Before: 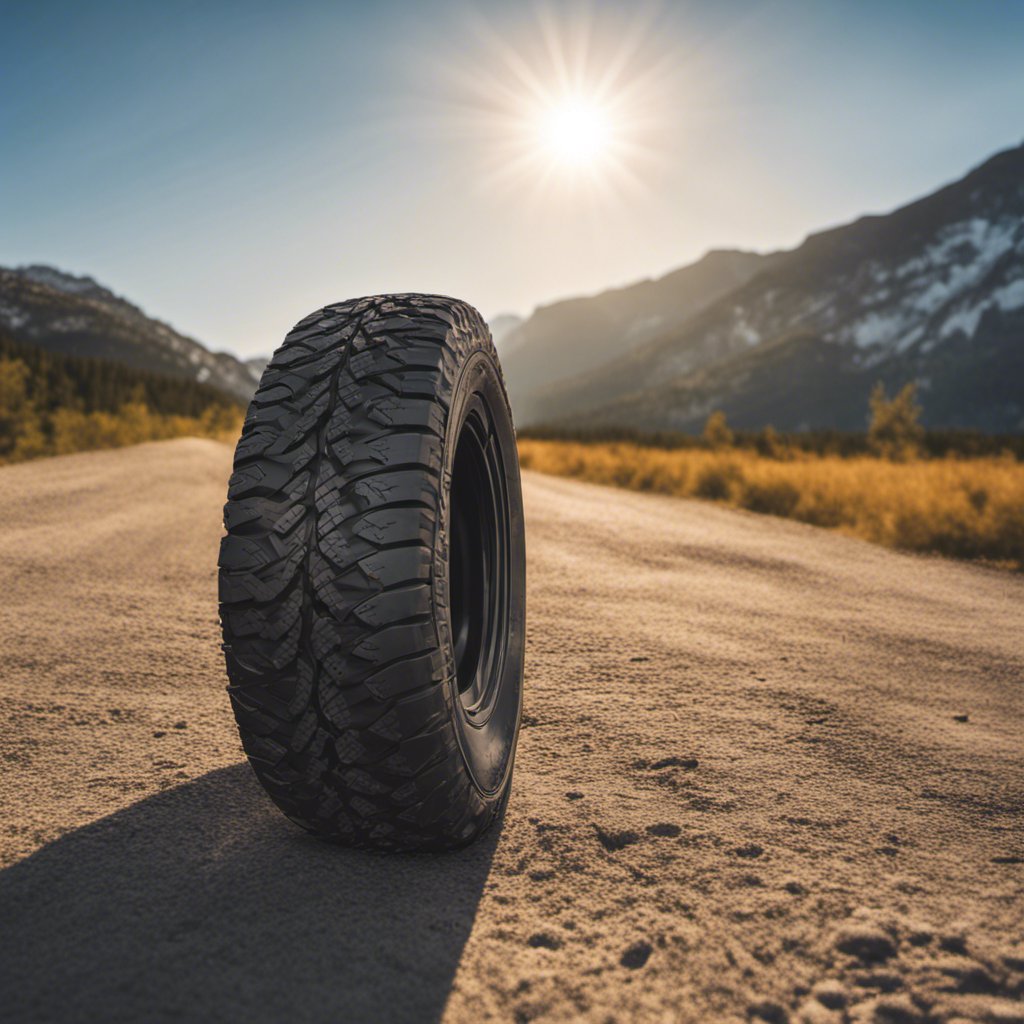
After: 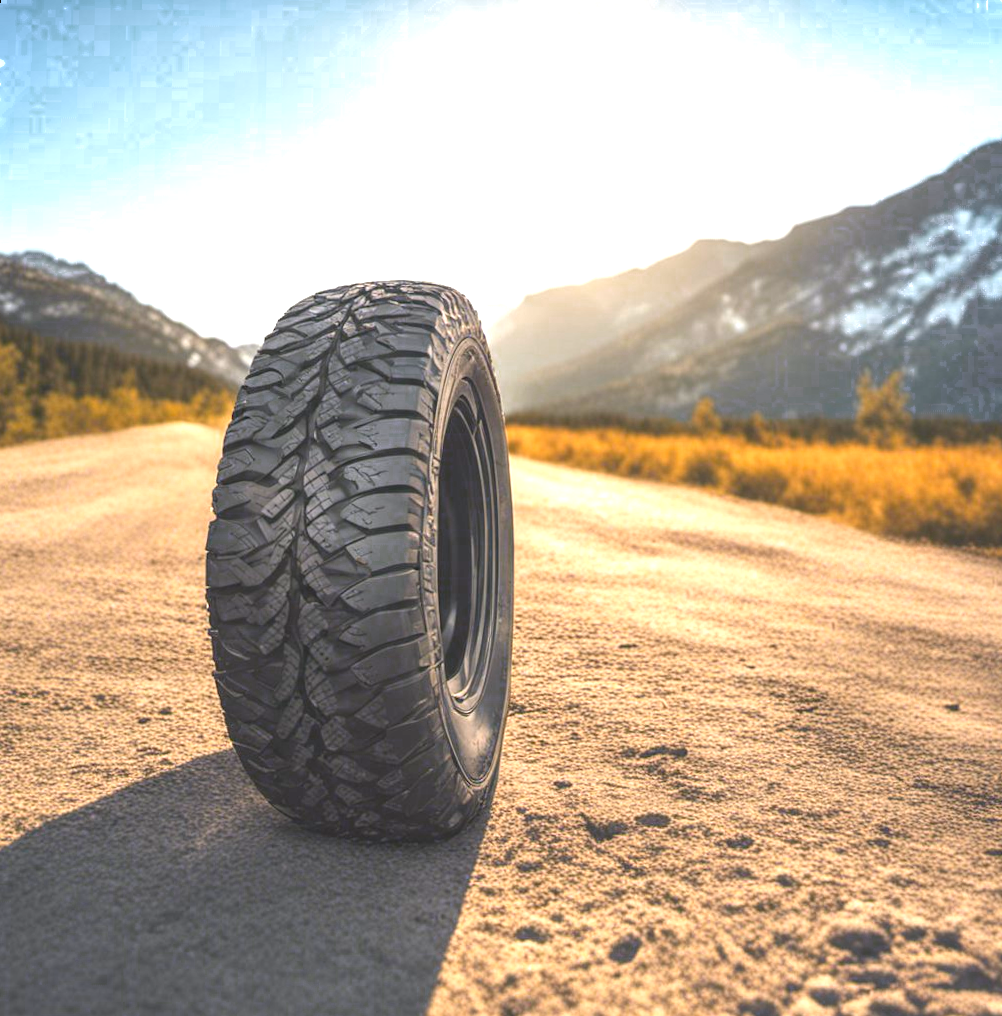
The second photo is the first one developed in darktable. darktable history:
rotate and perspective: rotation 0.226°, lens shift (vertical) -0.042, crop left 0.023, crop right 0.982, crop top 0.006, crop bottom 0.994
exposure: black level correction 0, exposure 1.45 EV, compensate exposure bias true, compensate highlight preservation false
local contrast: detail 110%
color zones: curves: ch0 [(0.203, 0.433) (0.607, 0.517) (0.697, 0.696) (0.705, 0.897)]
